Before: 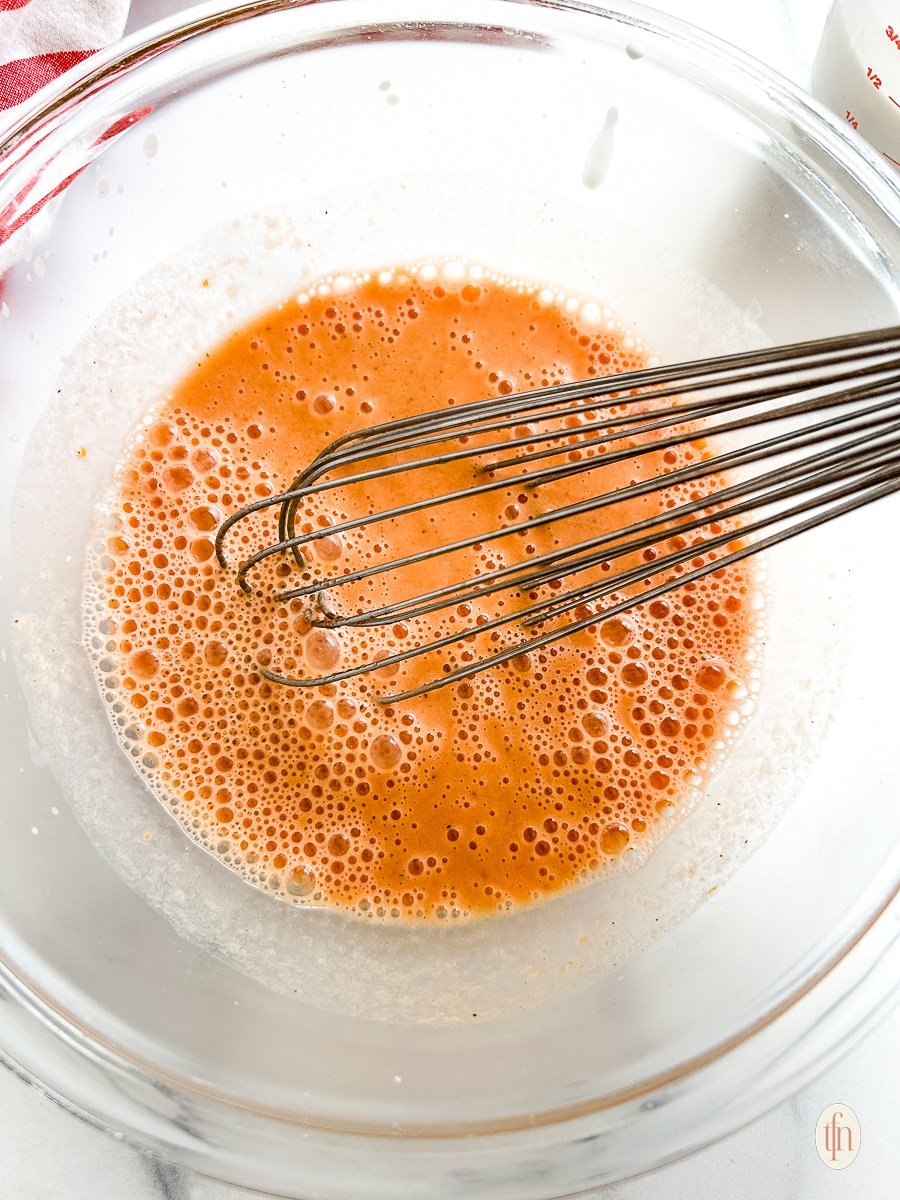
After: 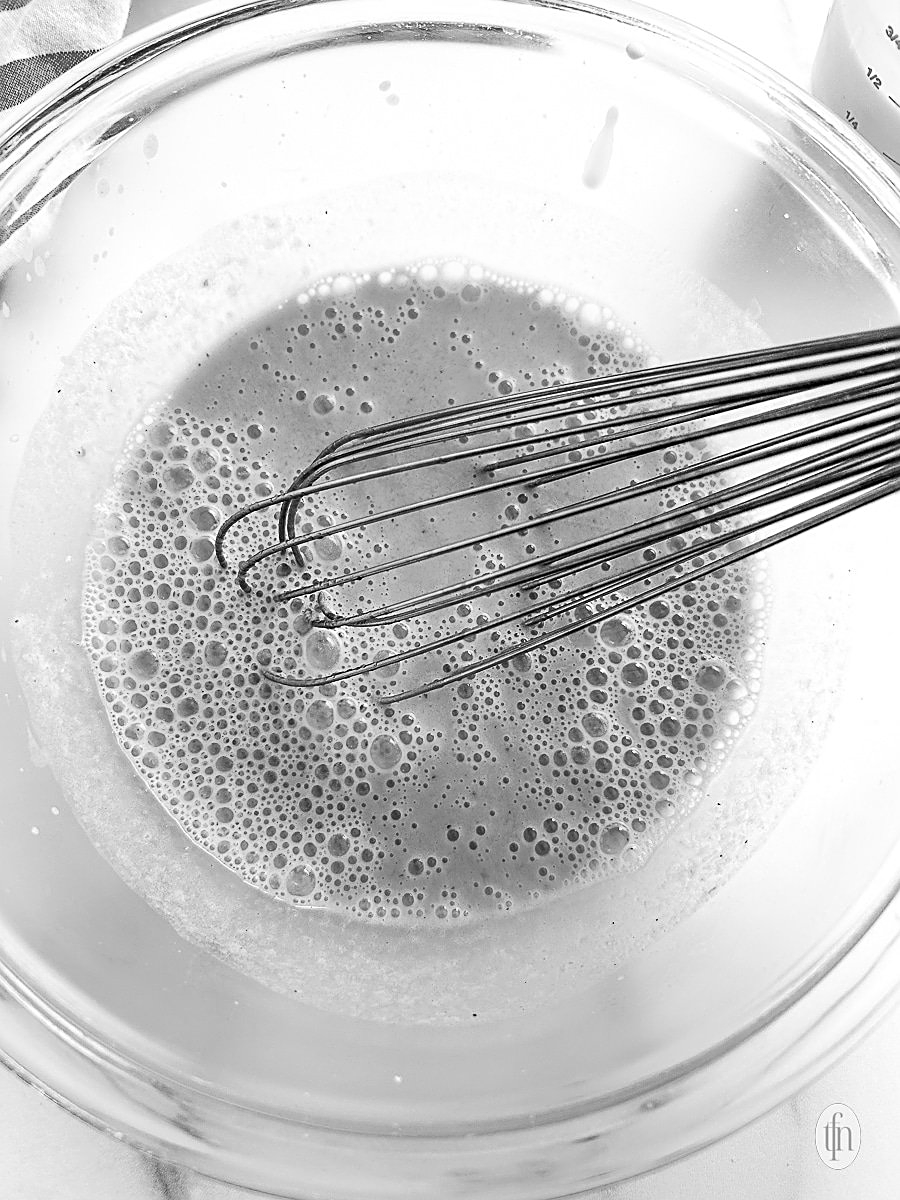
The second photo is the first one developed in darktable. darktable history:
color correction: highlights a* 4.02, highlights b* 4.98, shadows a* -7.55, shadows b* 4.98
sharpen: on, module defaults
monochrome: on, module defaults
